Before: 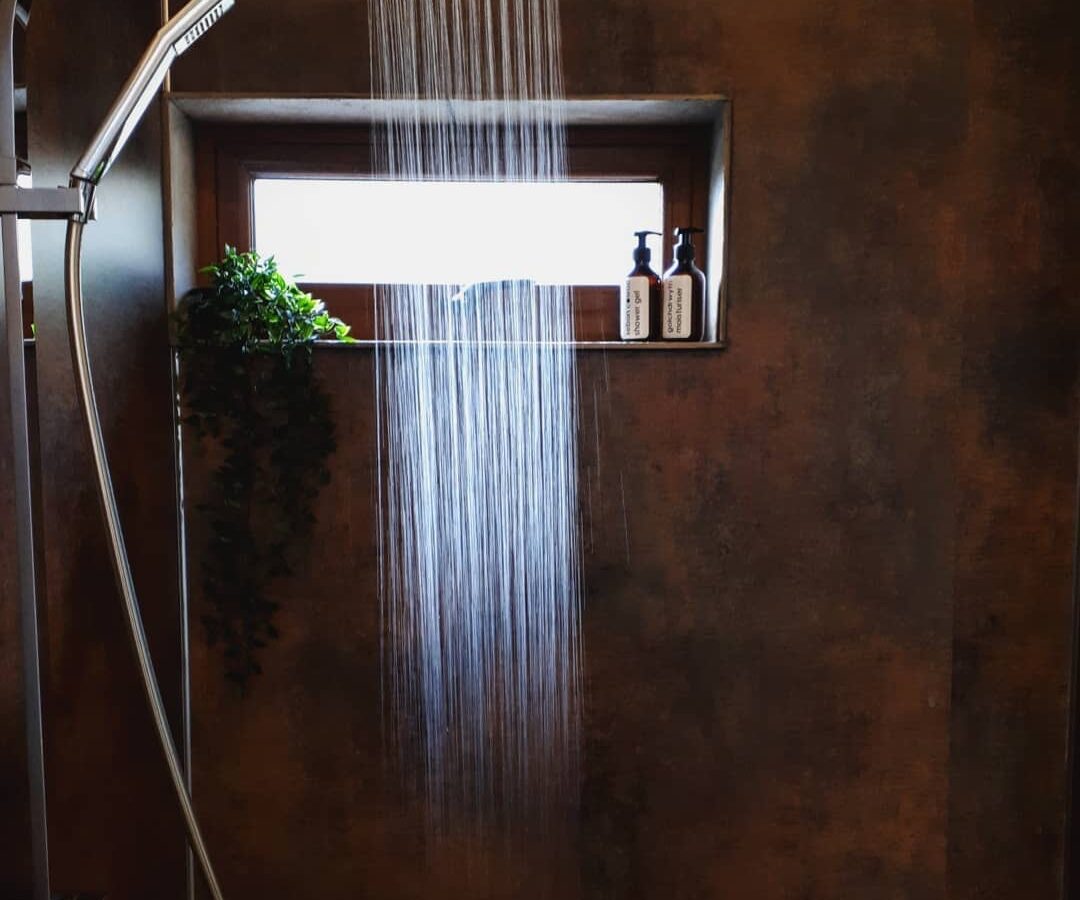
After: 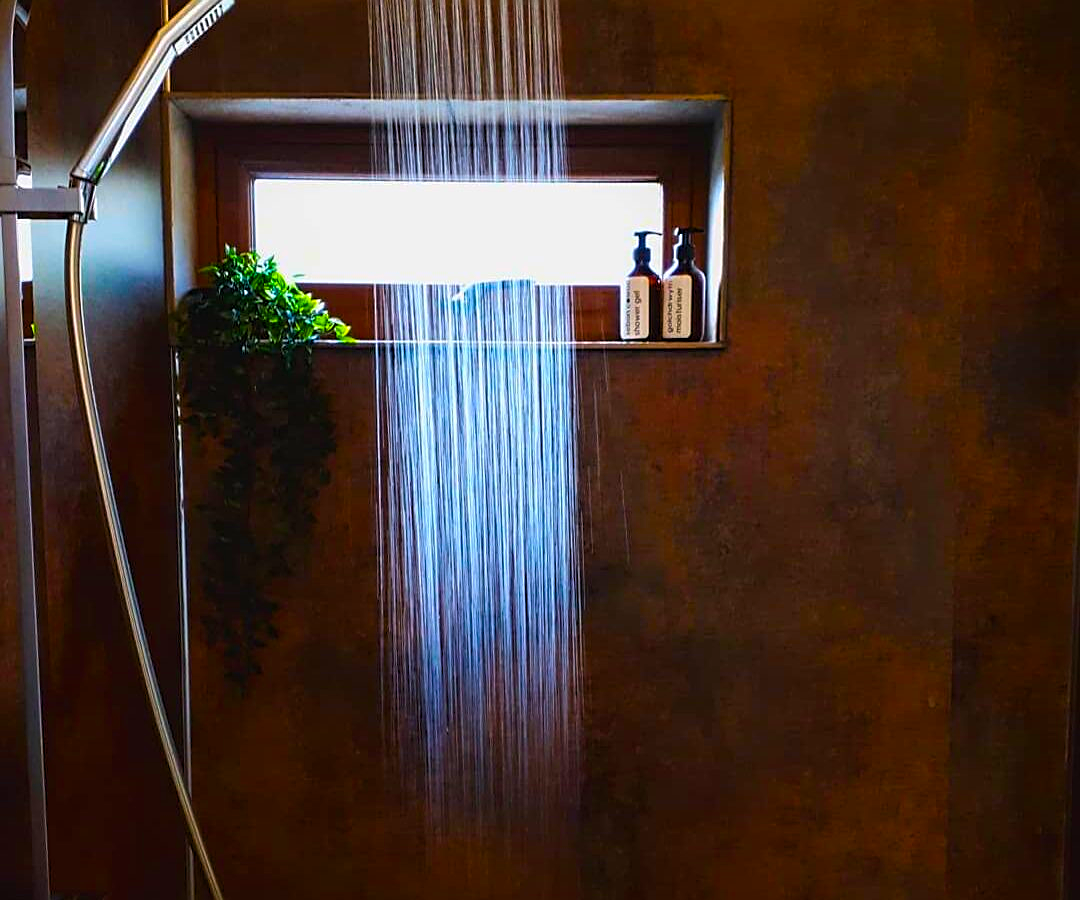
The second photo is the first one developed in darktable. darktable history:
sharpen: on, module defaults
color balance rgb: perceptual saturation grading › global saturation 74.682%, perceptual saturation grading › shadows -29.536%, global vibrance 50.419%
